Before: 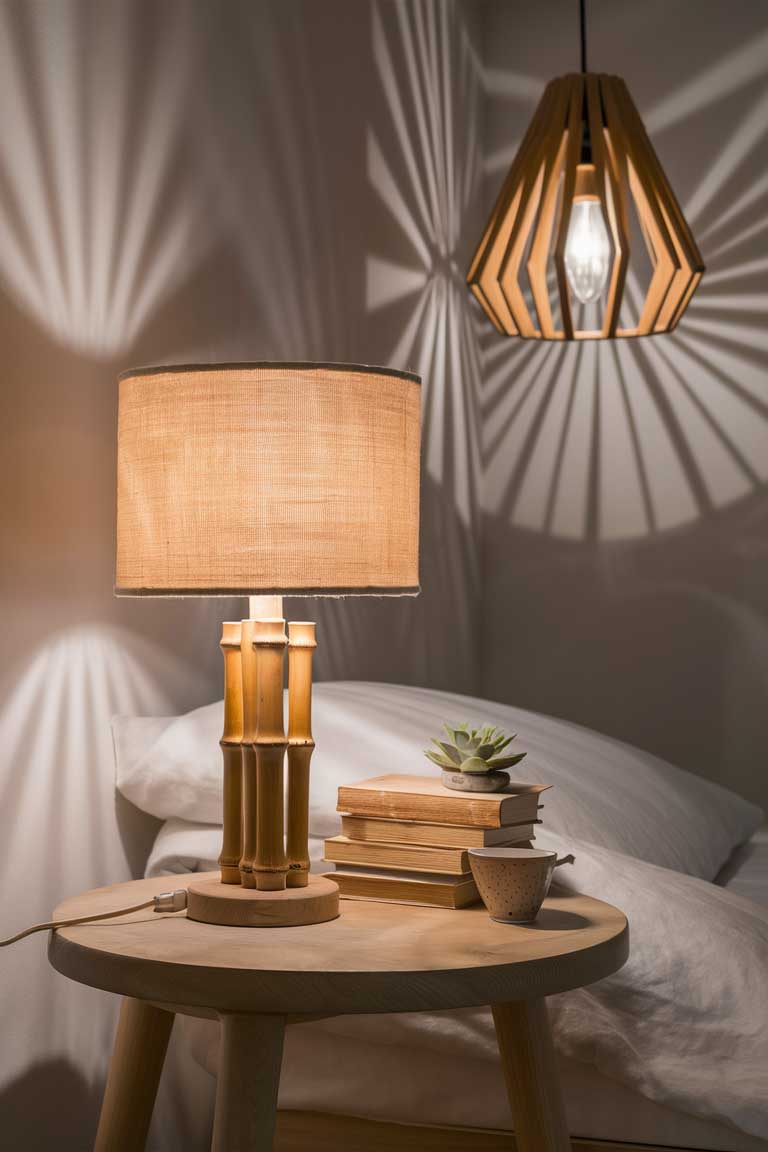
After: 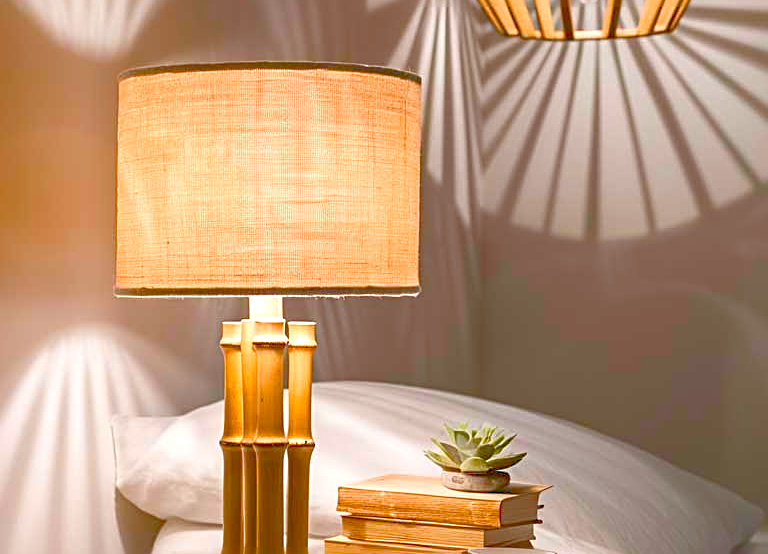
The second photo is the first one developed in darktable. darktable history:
tone curve: curves: ch0 [(0, 0) (0.003, 0.144) (0.011, 0.149) (0.025, 0.159) (0.044, 0.183) (0.069, 0.207) (0.1, 0.236) (0.136, 0.269) (0.177, 0.303) (0.224, 0.339) (0.277, 0.38) (0.335, 0.428) (0.399, 0.478) (0.468, 0.539) (0.543, 0.604) (0.623, 0.679) (0.709, 0.755) (0.801, 0.836) (0.898, 0.918) (1, 1)], color space Lab, linked channels, preserve colors none
color balance rgb: perceptual saturation grading › global saturation 46.15%, perceptual saturation grading › highlights -50.299%, perceptual saturation grading › shadows 31.123%, perceptual brilliance grading › global brilliance 12.492%, global vibrance 10.821%
crop and rotate: top 26.065%, bottom 25.777%
sharpen: radius 2.532, amount 0.632
